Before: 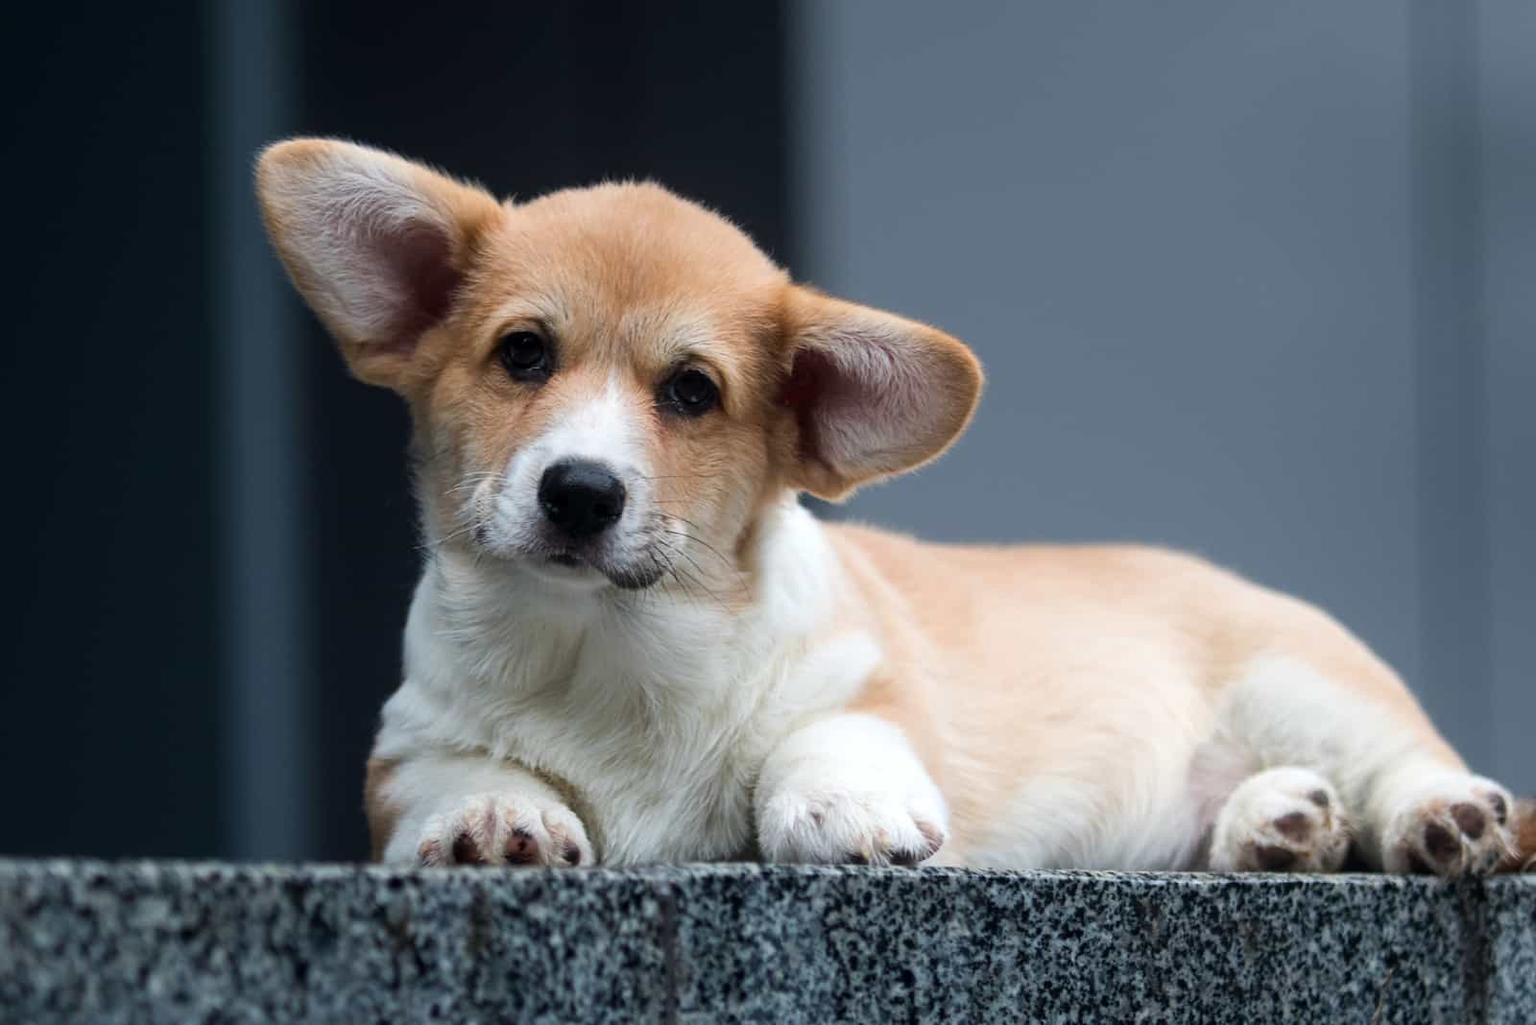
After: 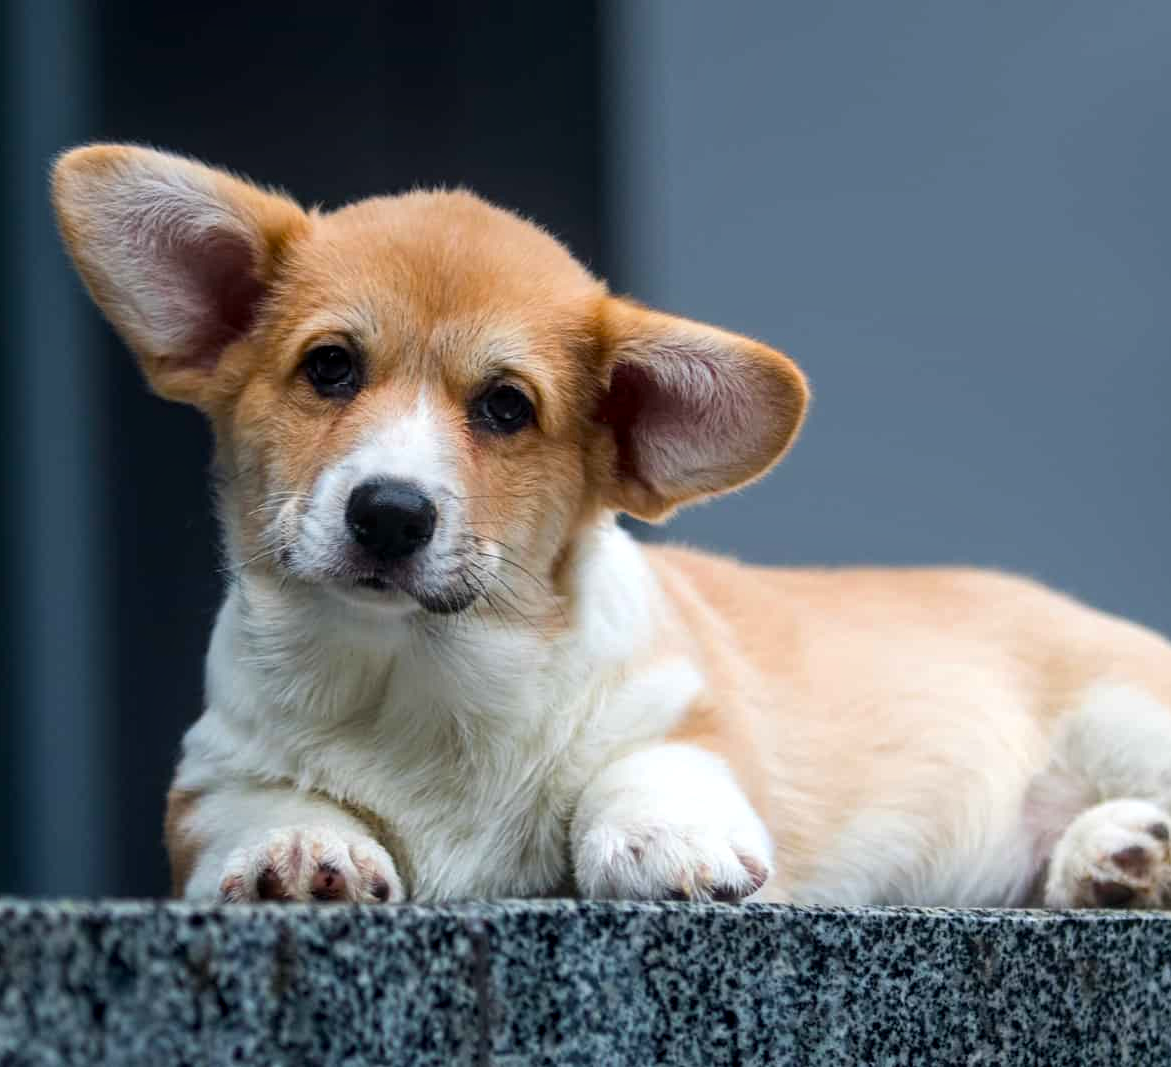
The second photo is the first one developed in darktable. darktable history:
crop: left 13.443%, right 13.31%
color balance rgb: perceptual saturation grading › global saturation 34.05%, global vibrance 5.56%
local contrast: on, module defaults
